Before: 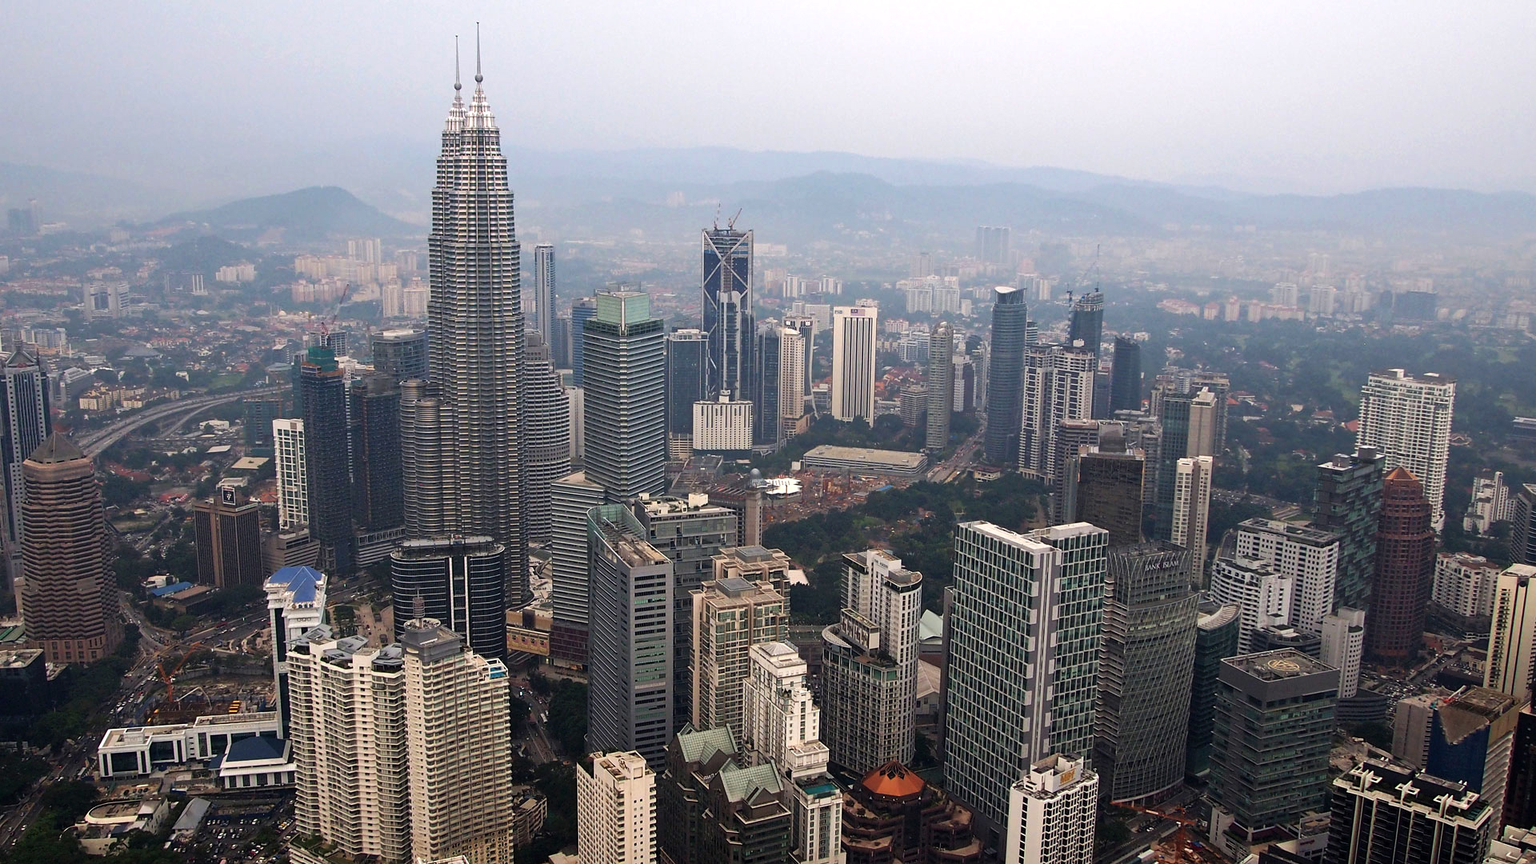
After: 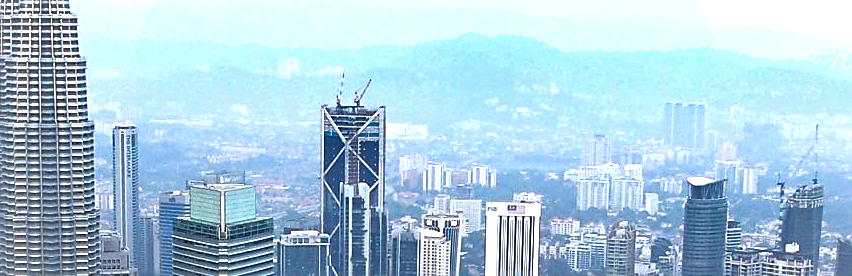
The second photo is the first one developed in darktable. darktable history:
exposure: black level correction 0, exposure 0.893 EV, compensate highlight preservation false
tone equalizer: edges refinement/feathering 500, mask exposure compensation -1.57 EV, preserve details no
crop: left 28.96%, top 16.808%, right 26.642%, bottom 57.618%
sharpen: on, module defaults
vignetting: fall-off start 71.39%, brightness 0.07, saturation -0.001, dithering 8-bit output, unbound false
color calibration: illuminant Planckian (black body), x 0.378, y 0.374, temperature 4028.19 K
shadows and highlights: shadows 47.34, highlights -41.44, soften with gaussian
